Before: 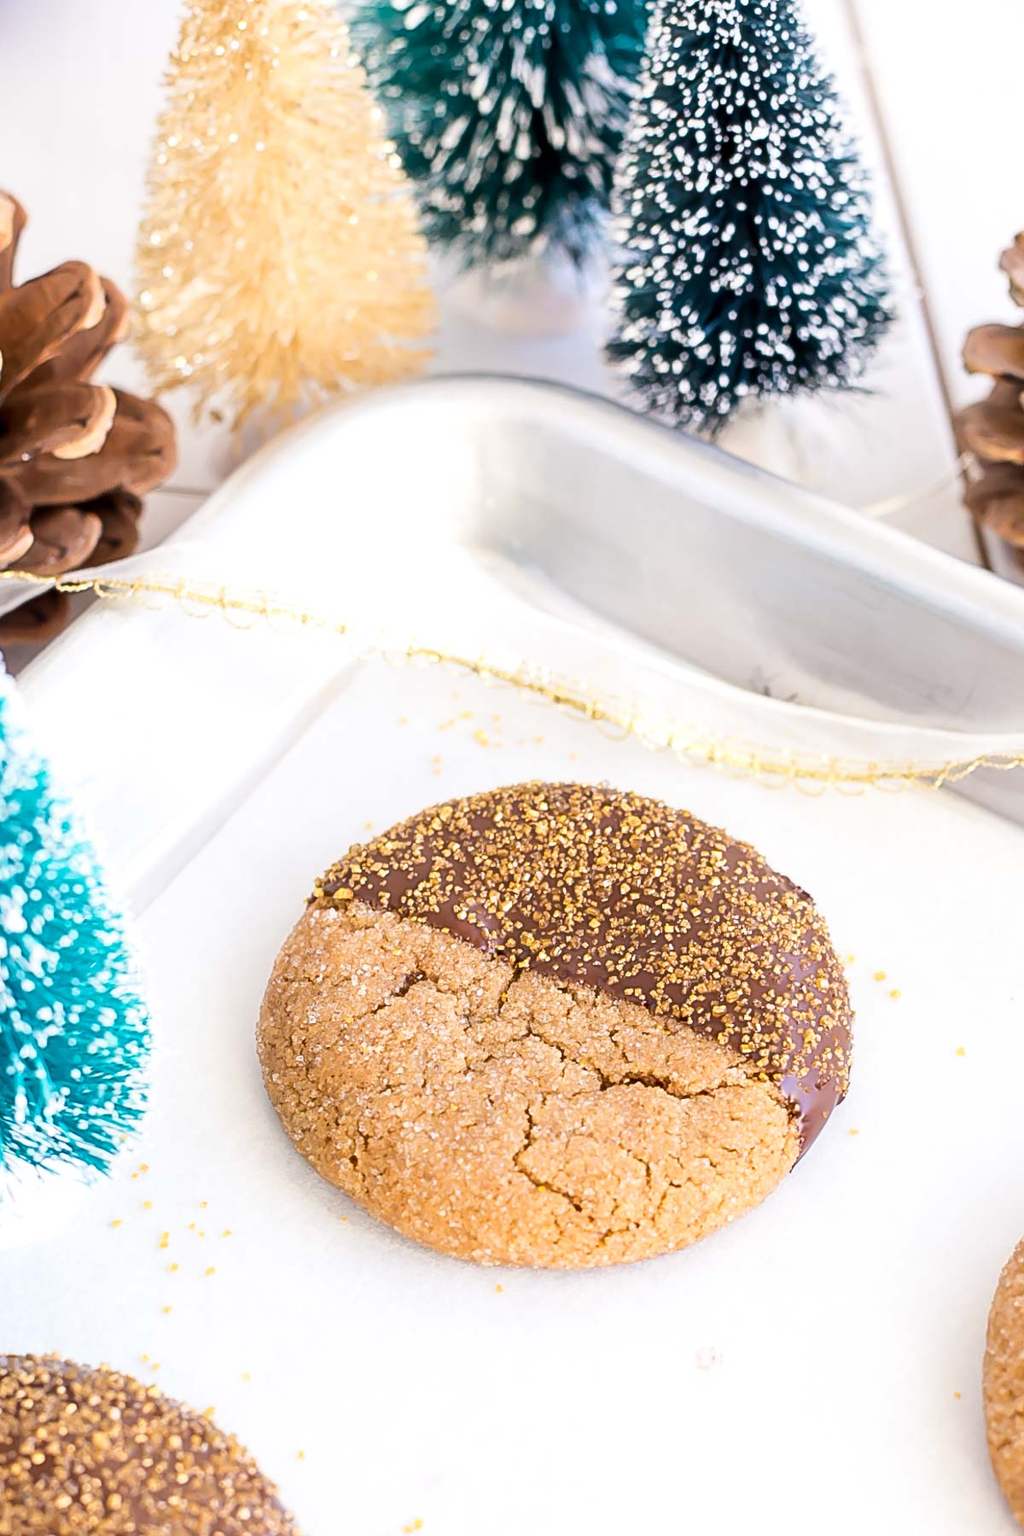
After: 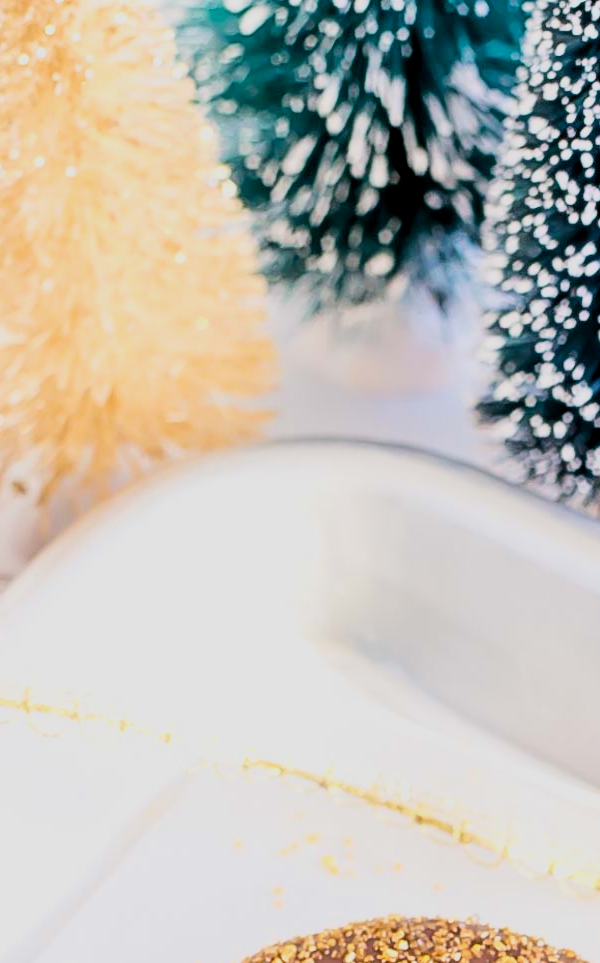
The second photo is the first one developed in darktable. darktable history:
filmic rgb: black relative exposure -7.65 EV, white relative exposure 4.56 EV, hardness 3.61, color science v6 (2022)
crop: left 19.556%, right 30.401%, bottom 46.458%
exposure: black level correction 0.005, exposure 0.417 EV, compensate highlight preservation false
color zones: curves: ch0 [(0, 0.5) (0.143, 0.5) (0.286, 0.5) (0.429, 0.5) (0.571, 0.5) (0.714, 0.476) (0.857, 0.5) (1, 0.5)]; ch2 [(0, 0.5) (0.143, 0.5) (0.286, 0.5) (0.429, 0.5) (0.571, 0.5) (0.714, 0.487) (0.857, 0.5) (1, 0.5)]
